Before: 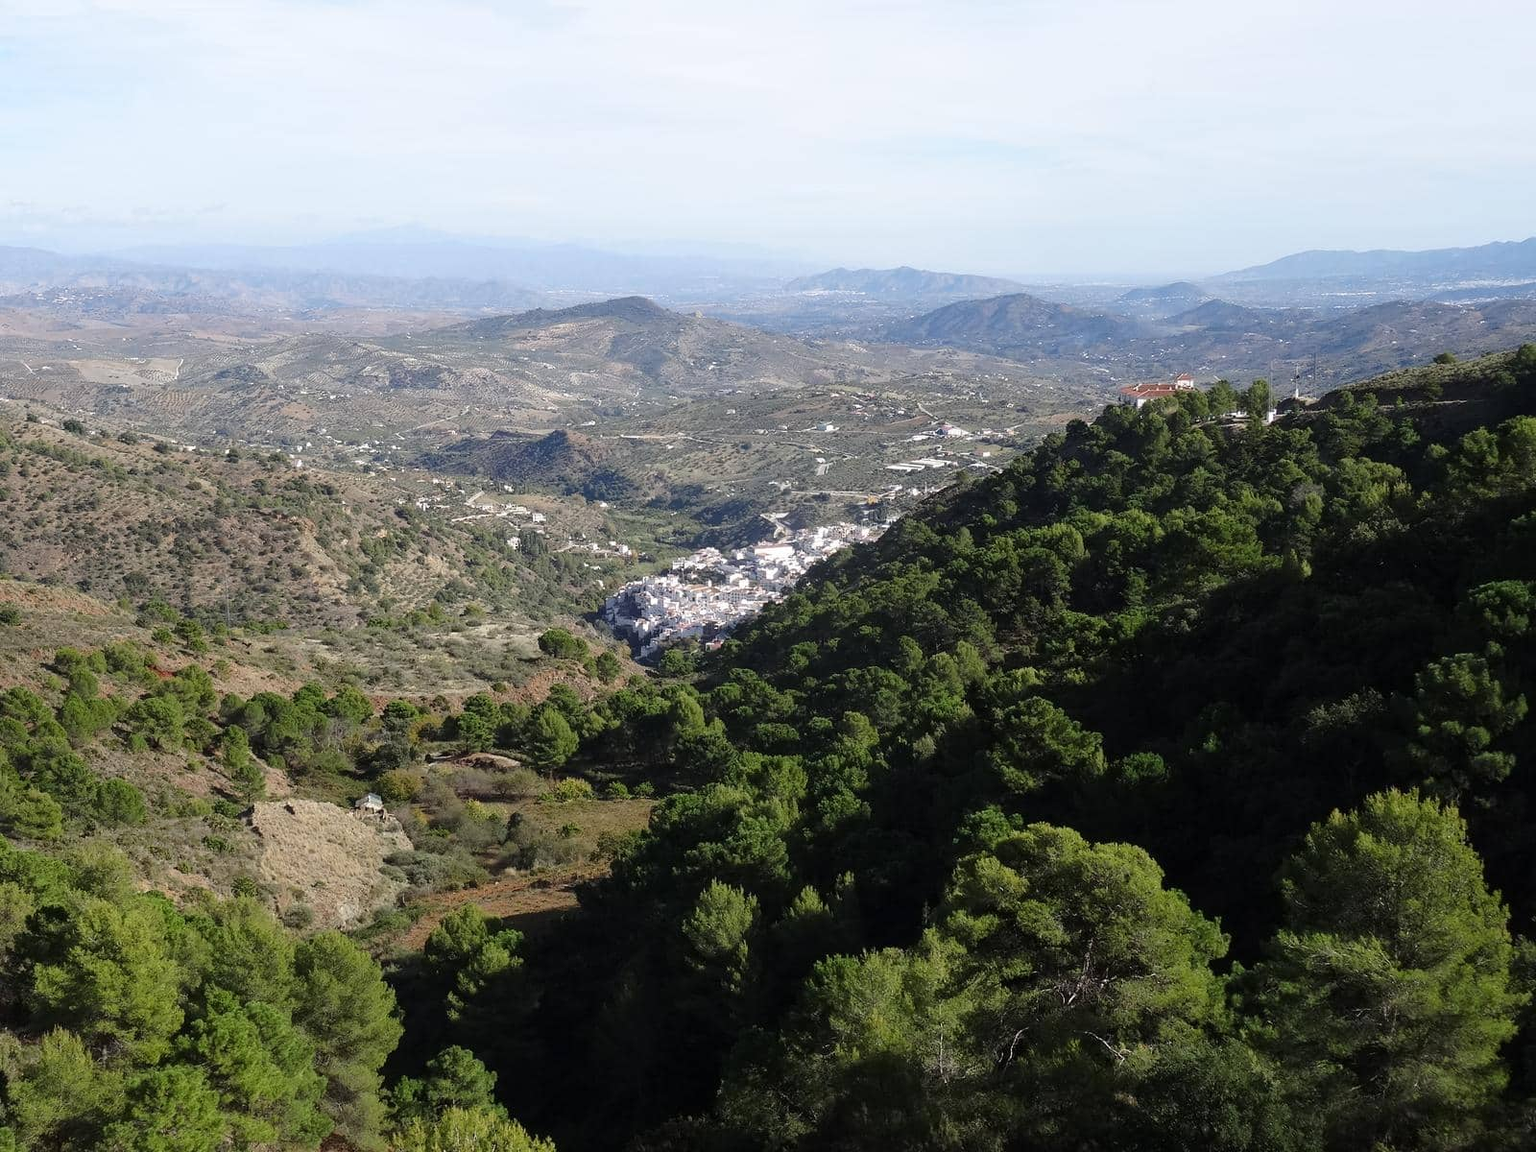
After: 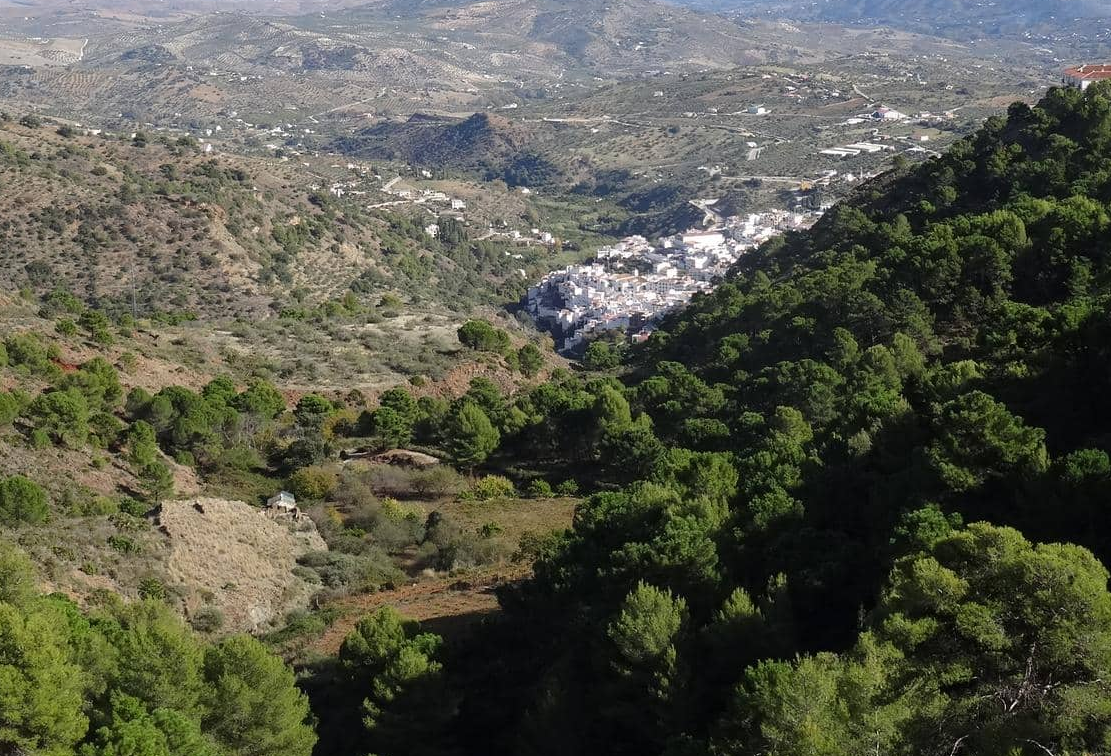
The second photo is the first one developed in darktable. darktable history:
crop: left 6.49%, top 27.939%, right 24.02%, bottom 9.031%
